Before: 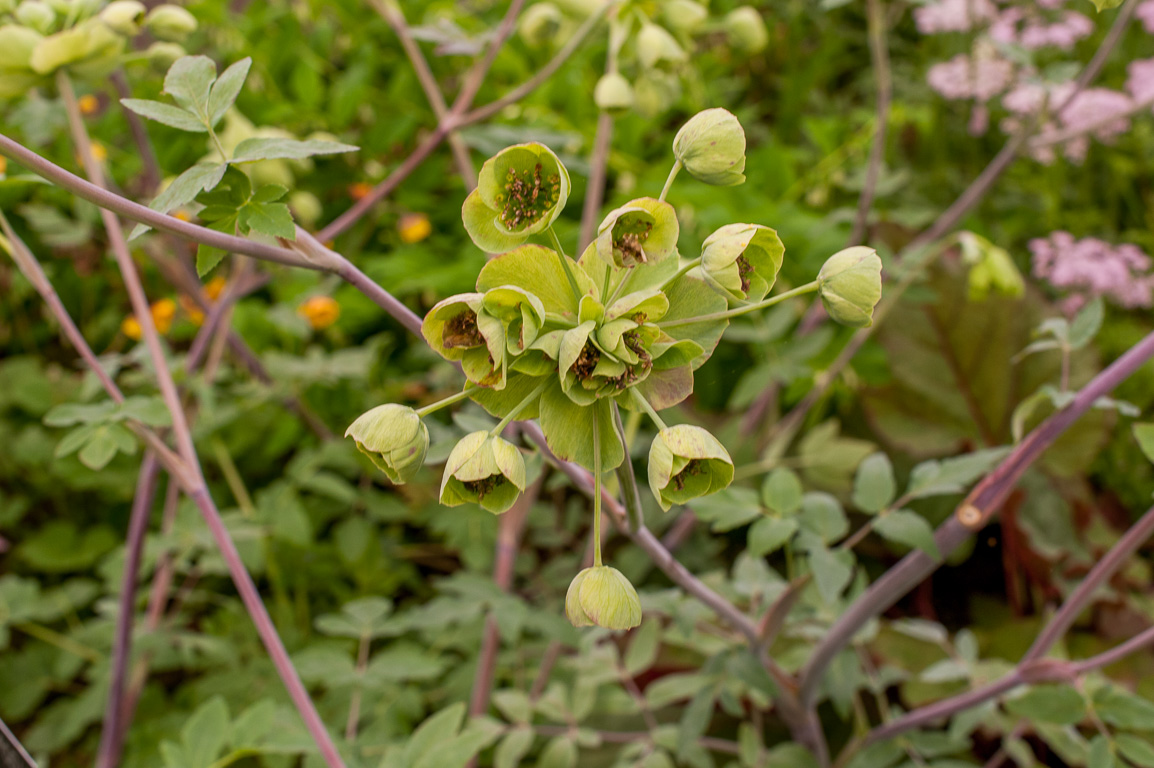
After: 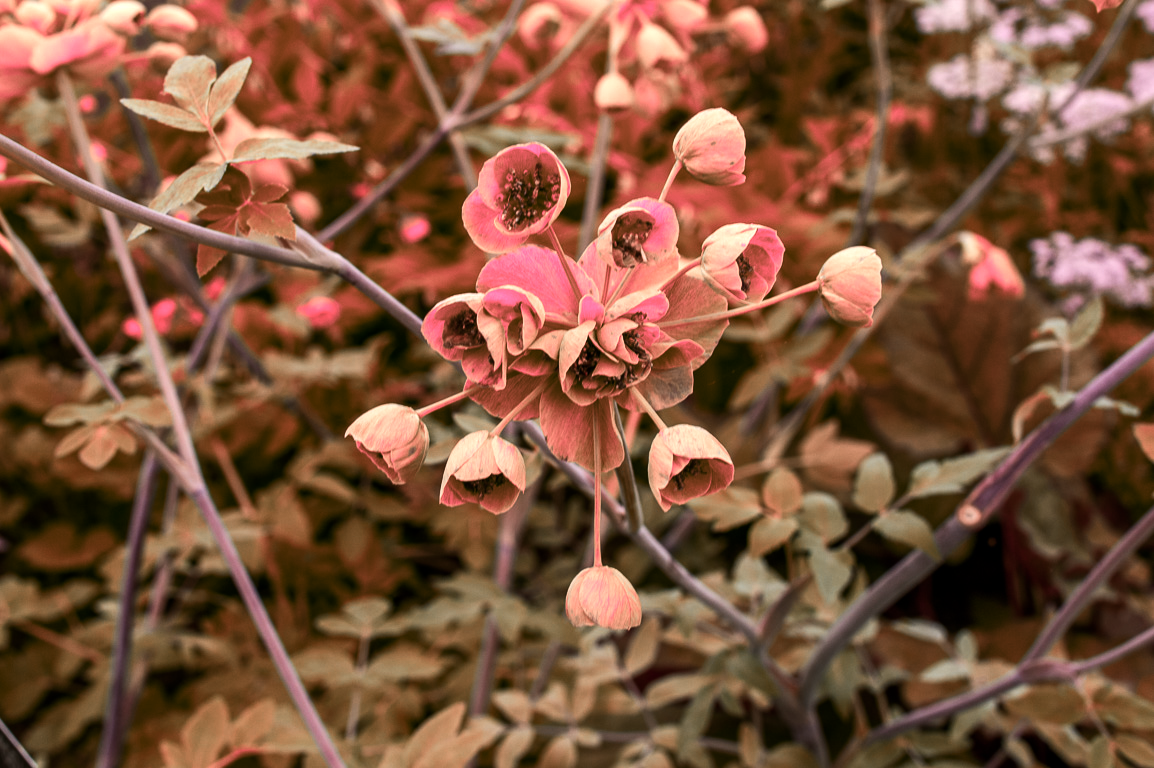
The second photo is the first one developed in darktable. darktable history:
tone equalizer: -8 EV -1.05 EV, -7 EV -0.978 EV, -6 EV -0.827 EV, -5 EV -0.561 EV, -3 EV 0.569 EV, -2 EV 0.874 EV, -1 EV 1 EV, +0 EV 1.07 EV, edges refinement/feathering 500, mask exposure compensation -1.57 EV, preserve details no
color zones: curves: ch2 [(0, 0.488) (0.143, 0.417) (0.286, 0.212) (0.429, 0.179) (0.571, 0.154) (0.714, 0.415) (0.857, 0.495) (1, 0.488)]
exposure: exposure -0.451 EV, compensate highlight preservation false
